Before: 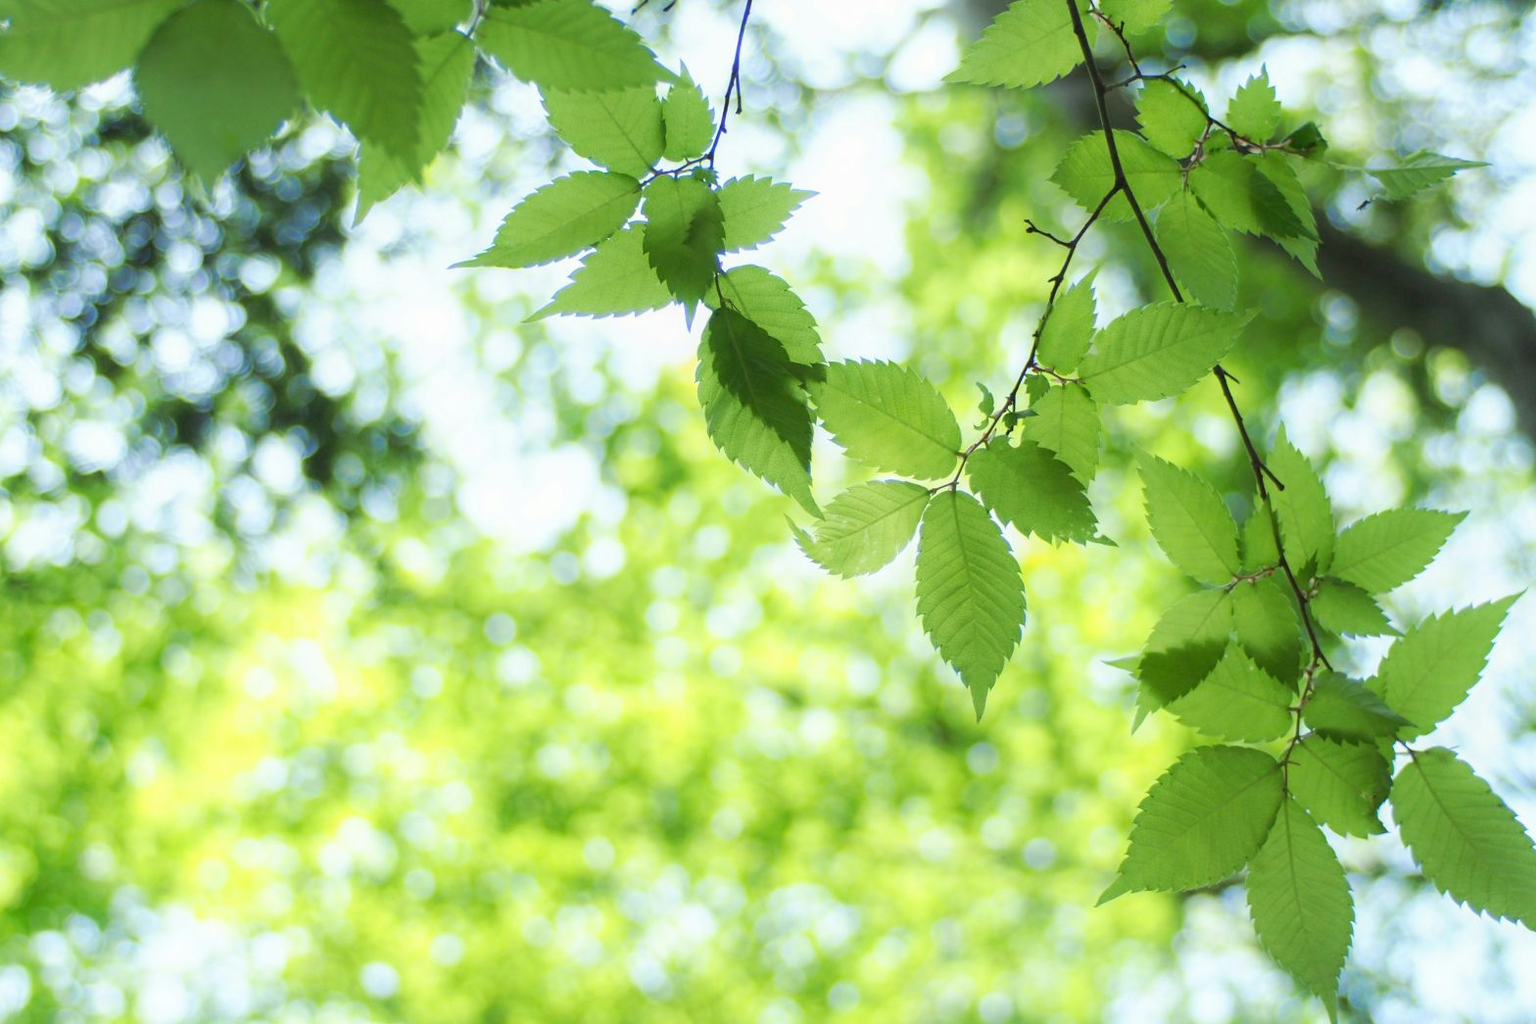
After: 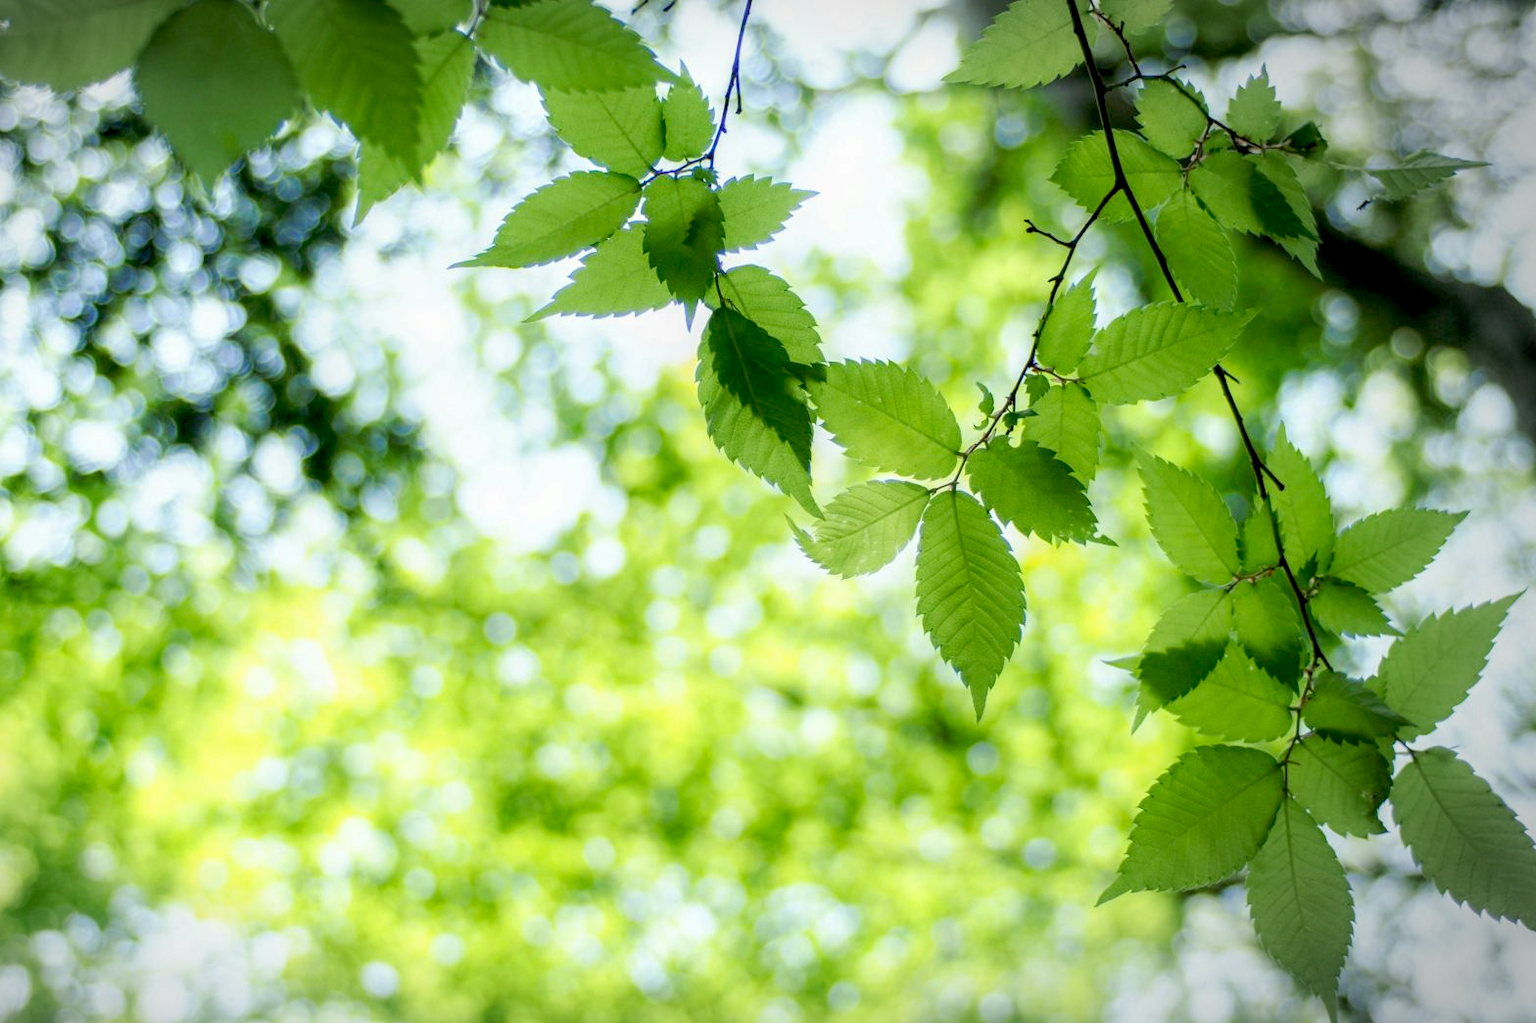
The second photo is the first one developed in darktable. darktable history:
exposure: black level correction 0.028, exposure -0.082 EV, compensate highlight preservation false
vignetting: fall-off start 86.99%, center (-0.149, 0.018), automatic ratio true
local contrast: on, module defaults
